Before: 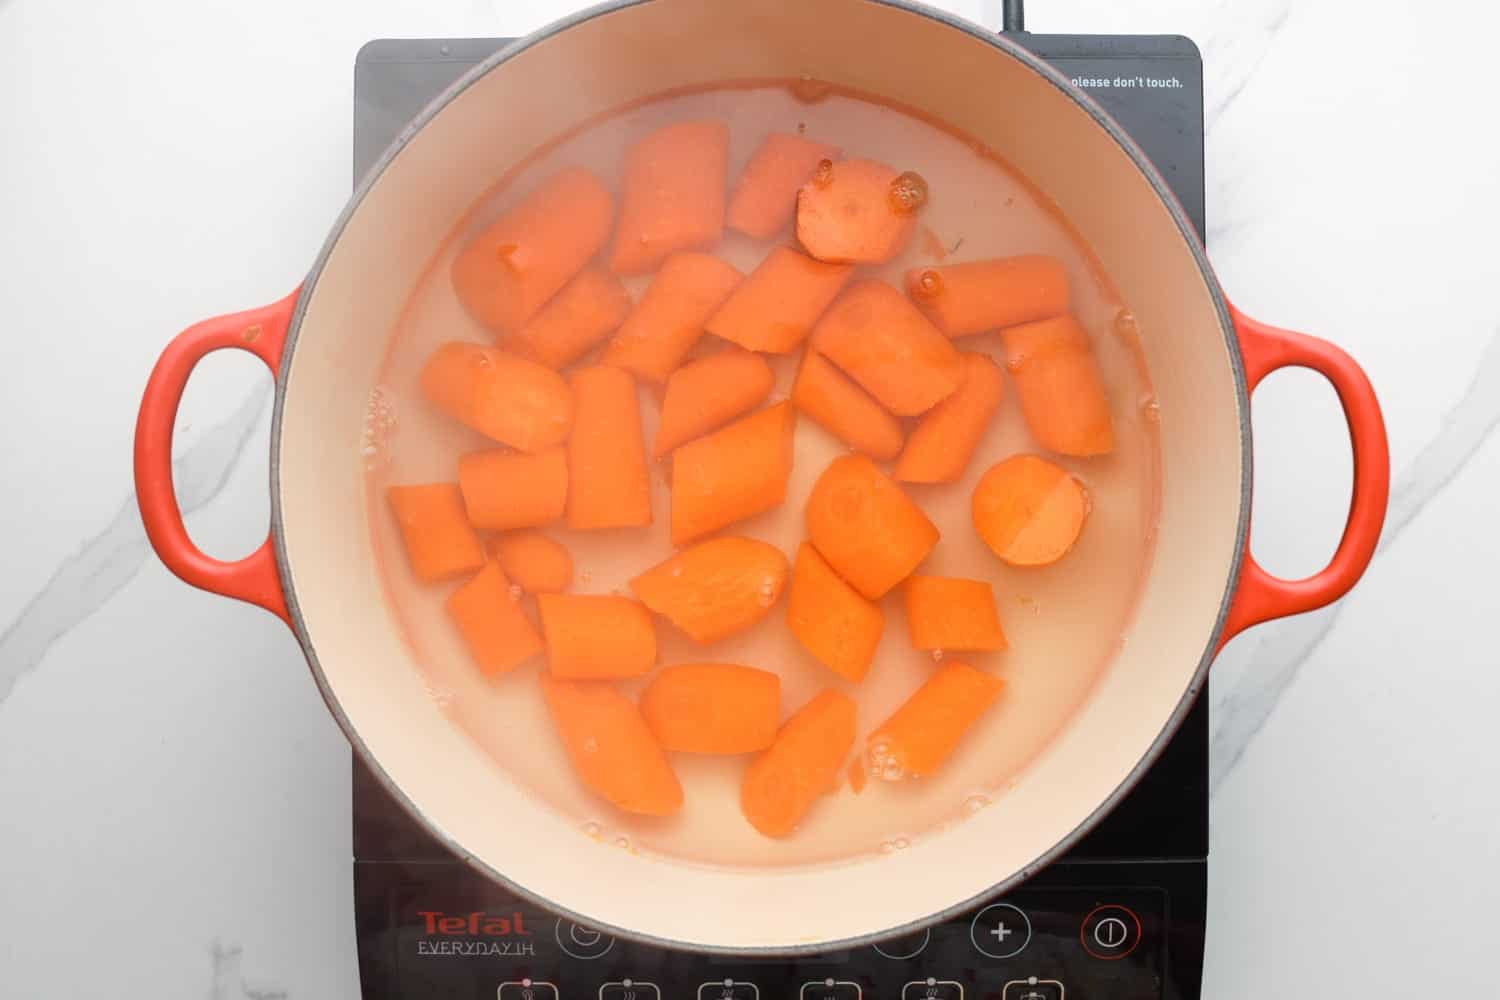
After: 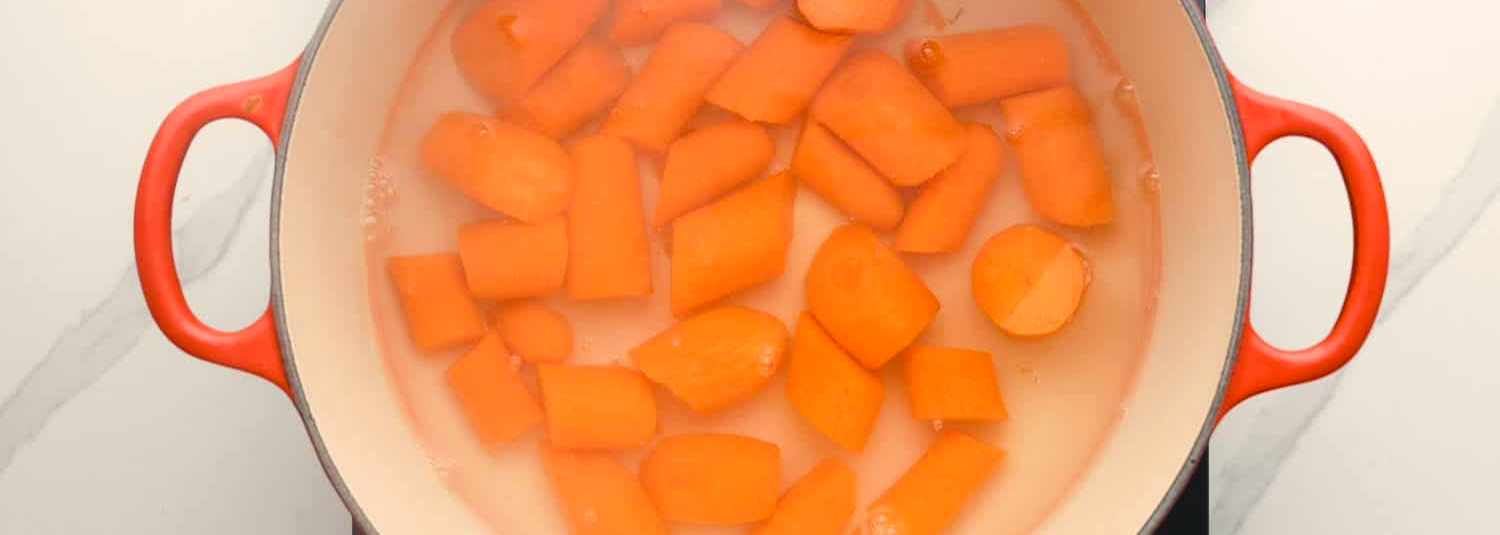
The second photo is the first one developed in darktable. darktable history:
crop and rotate: top 23.043%, bottom 23.437%
color balance rgb: shadows lift › chroma 2%, shadows lift › hue 219.6°, power › hue 313.2°, highlights gain › chroma 3%, highlights gain › hue 75.6°, global offset › luminance 0.5%, perceptual saturation grading › global saturation 15.33%, perceptual saturation grading › highlights -19.33%, perceptual saturation grading › shadows 20%, global vibrance 20%
